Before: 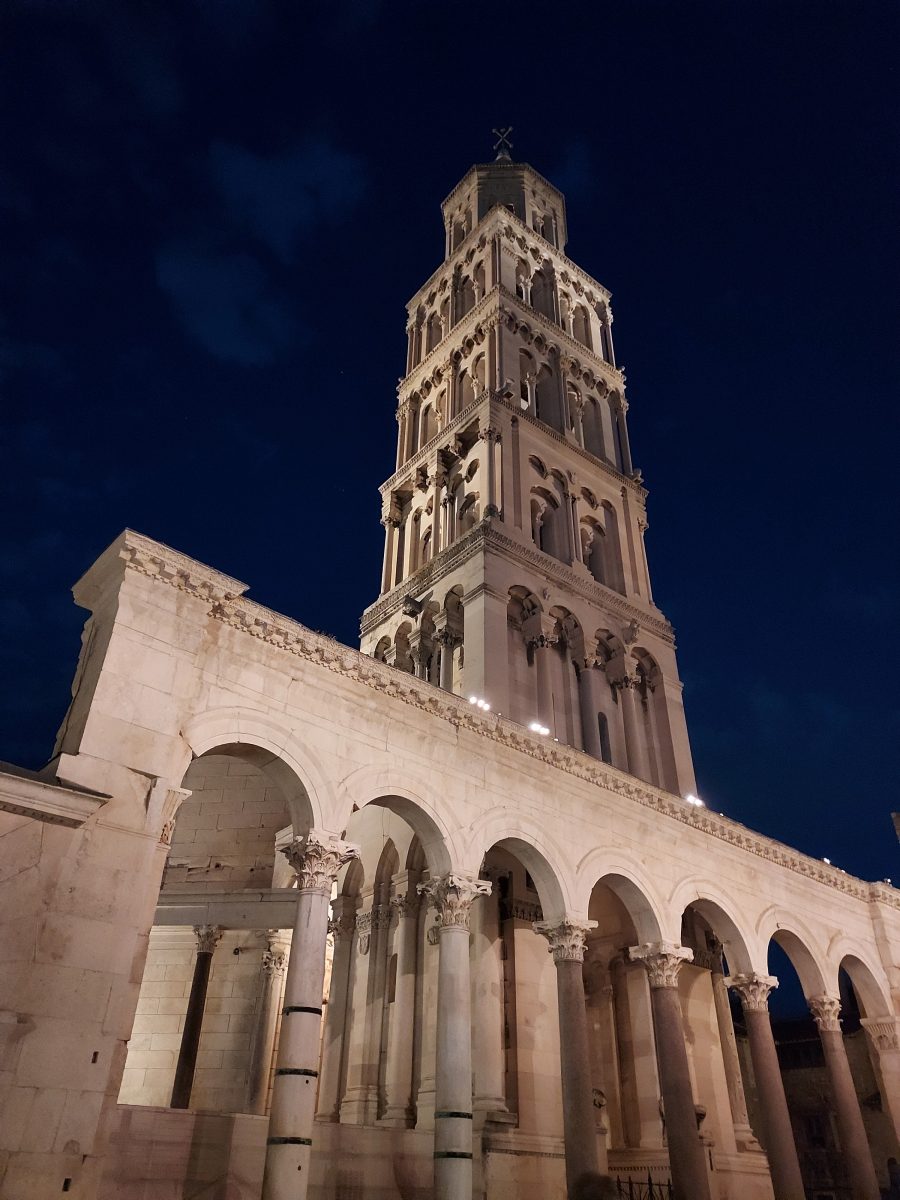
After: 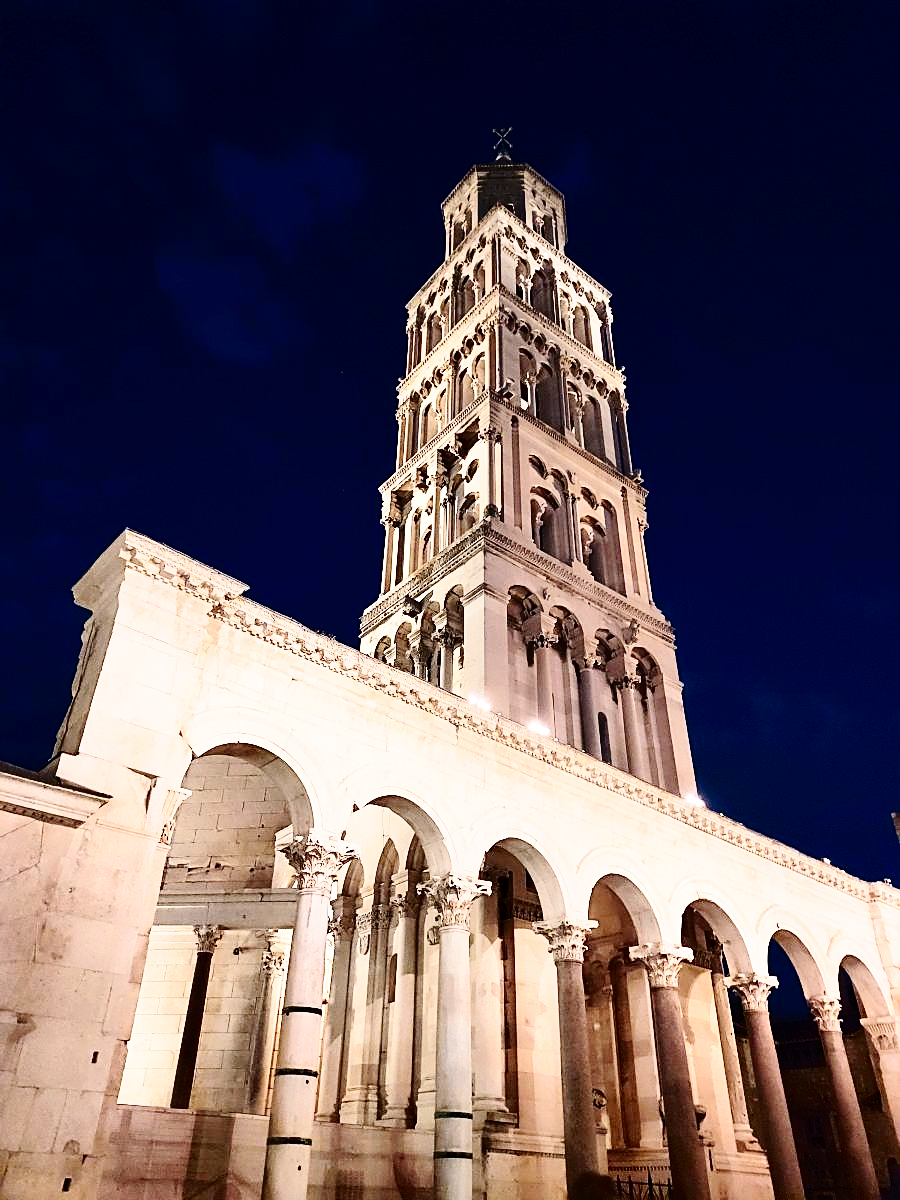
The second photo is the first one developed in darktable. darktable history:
tone curve: curves: ch0 [(0, 0) (0.003, 0.002) (0.011, 0.006) (0.025, 0.014) (0.044, 0.02) (0.069, 0.027) (0.1, 0.036) (0.136, 0.05) (0.177, 0.081) (0.224, 0.118) (0.277, 0.183) (0.335, 0.262) (0.399, 0.351) (0.468, 0.456) (0.543, 0.571) (0.623, 0.692) (0.709, 0.795) (0.801, 0.88) (0.898, 0.948) (1, 1)], color space Lab, independent channels, preserve colors none
exposure: black level correction 0.001, exposure 0.5 EV, compensate highlight preservation false
sharpen: on, module defaults
base curve: curves: ch0 [(0, 0) (0.028, 0.03) (0.121, 0.232) (0.46, 0.748) (0.859, 0.968) (1, 1)], preserve colors none
